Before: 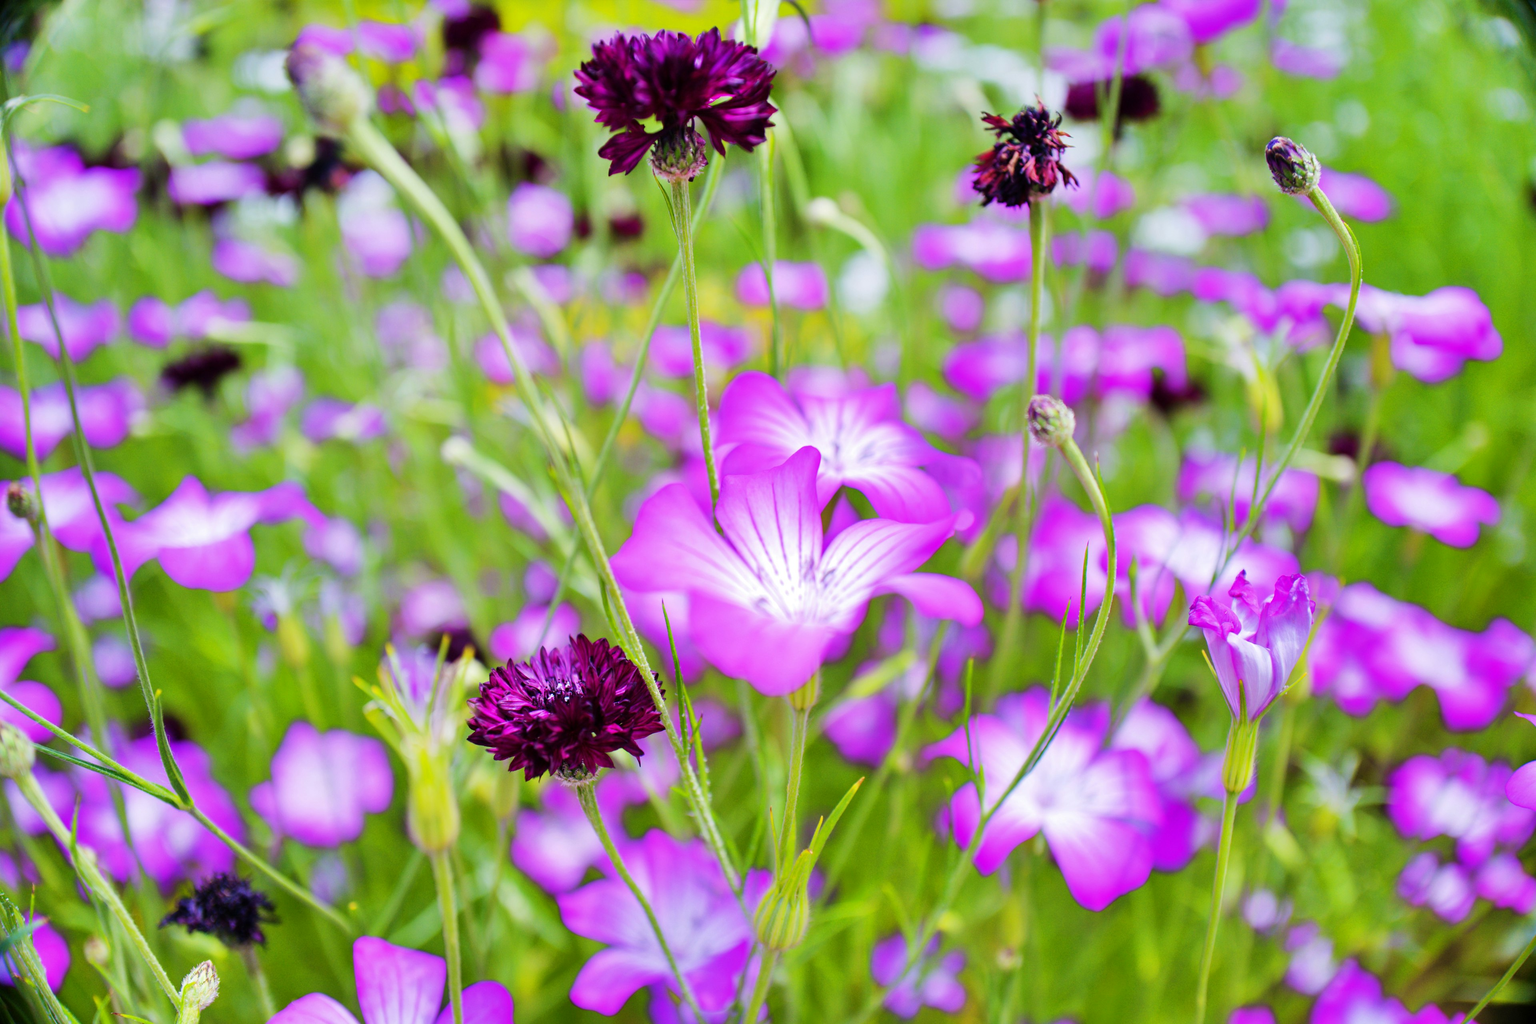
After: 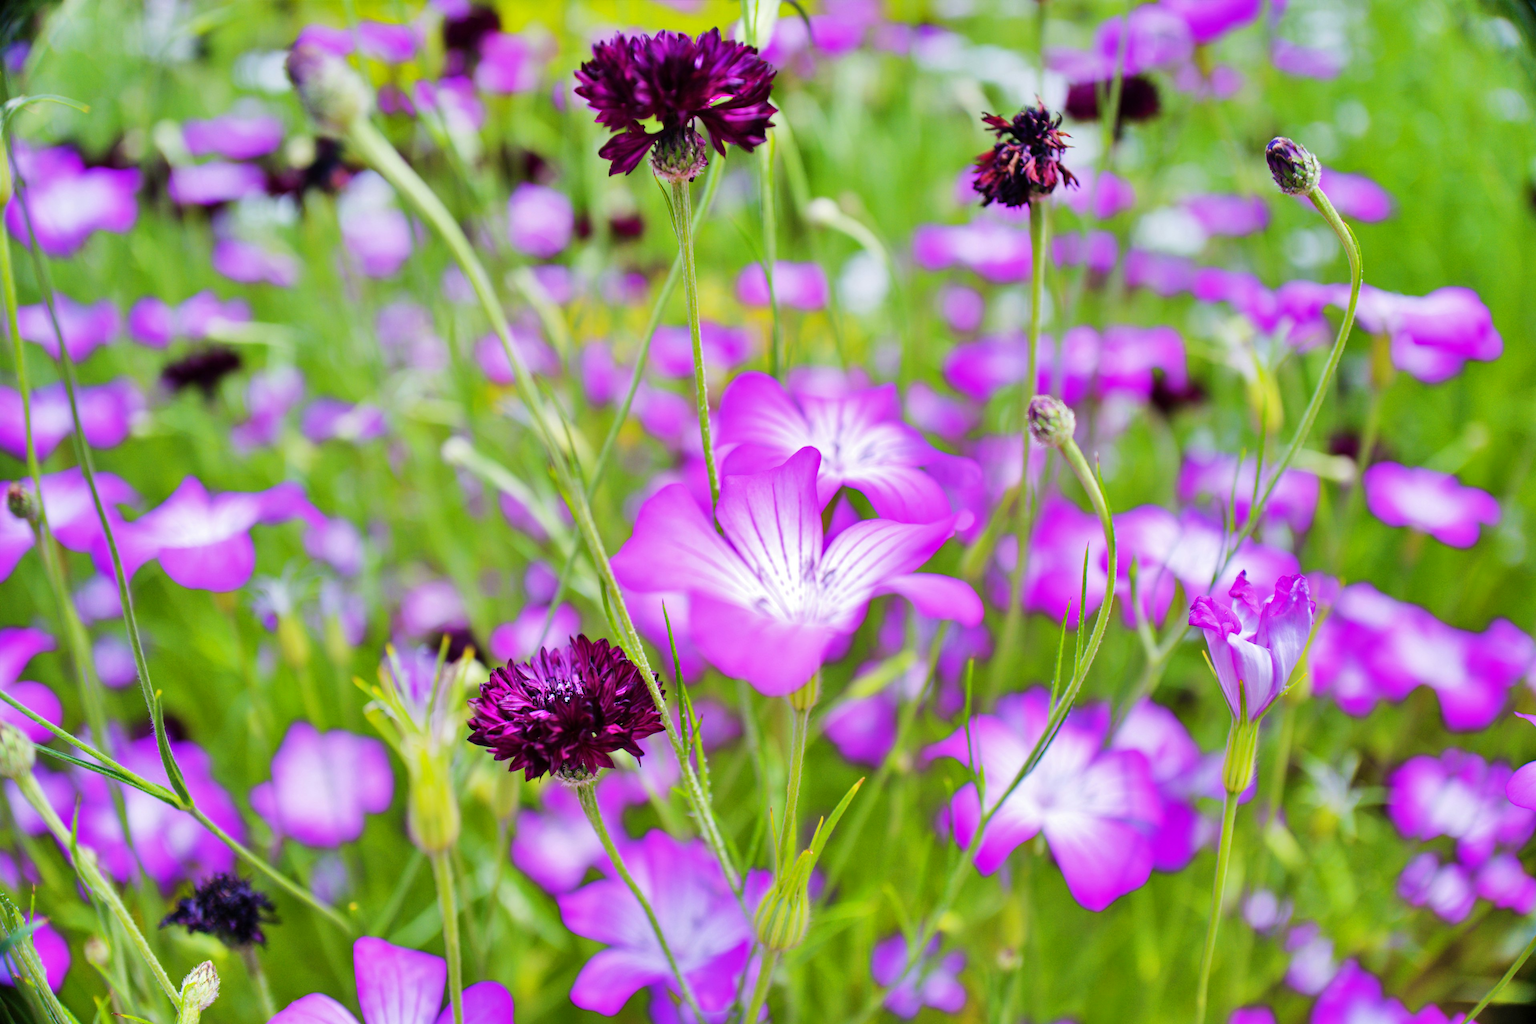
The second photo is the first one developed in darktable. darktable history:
shadows and highlights: shadows 52.16, highlights -28.26, soften with gaussian
